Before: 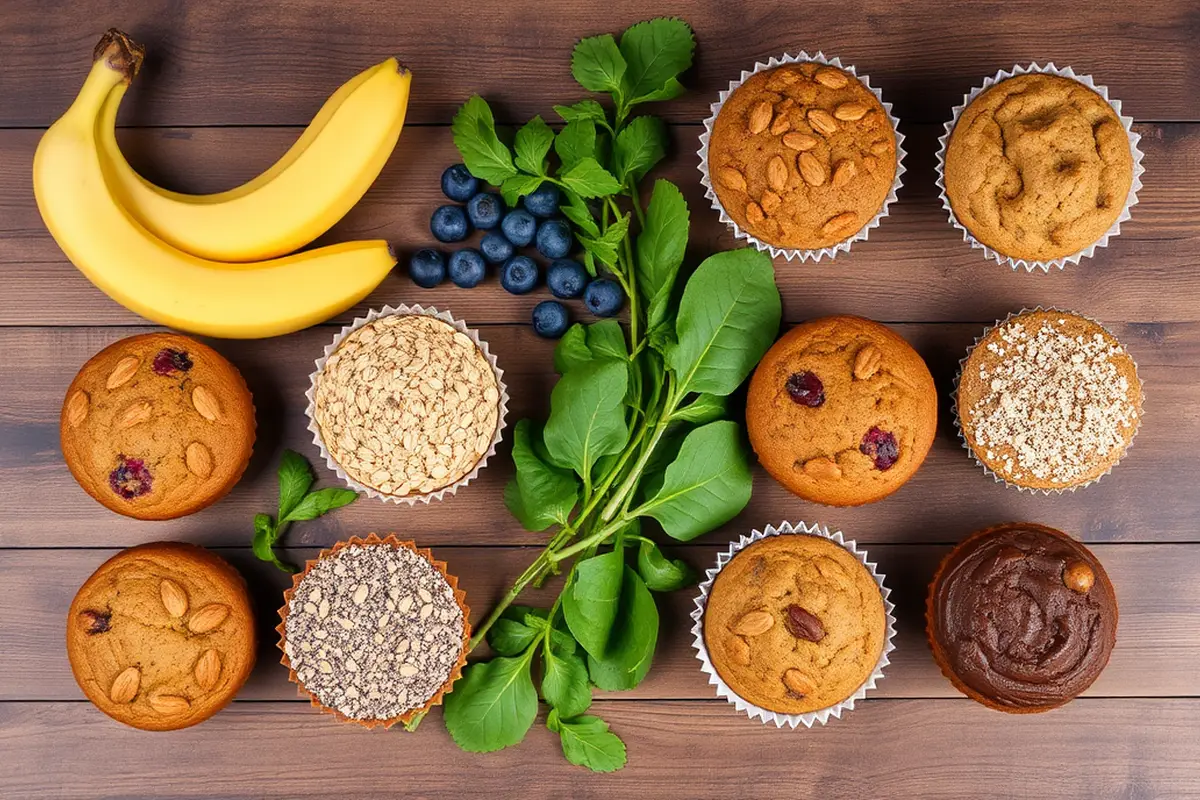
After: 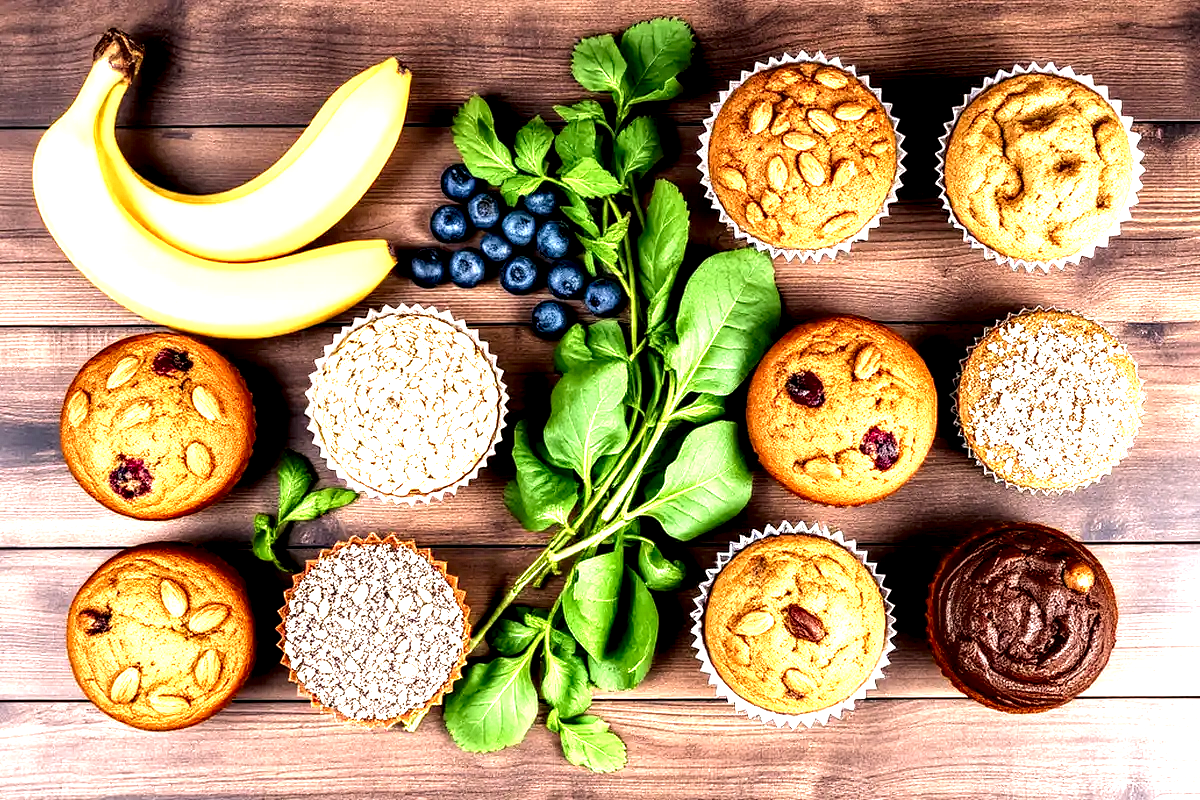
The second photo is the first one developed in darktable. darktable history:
local contrast: shadows 183%, detail 226%
exposure: black level correction 0, exposure 1.463 EV, compensate highlight preservation false
